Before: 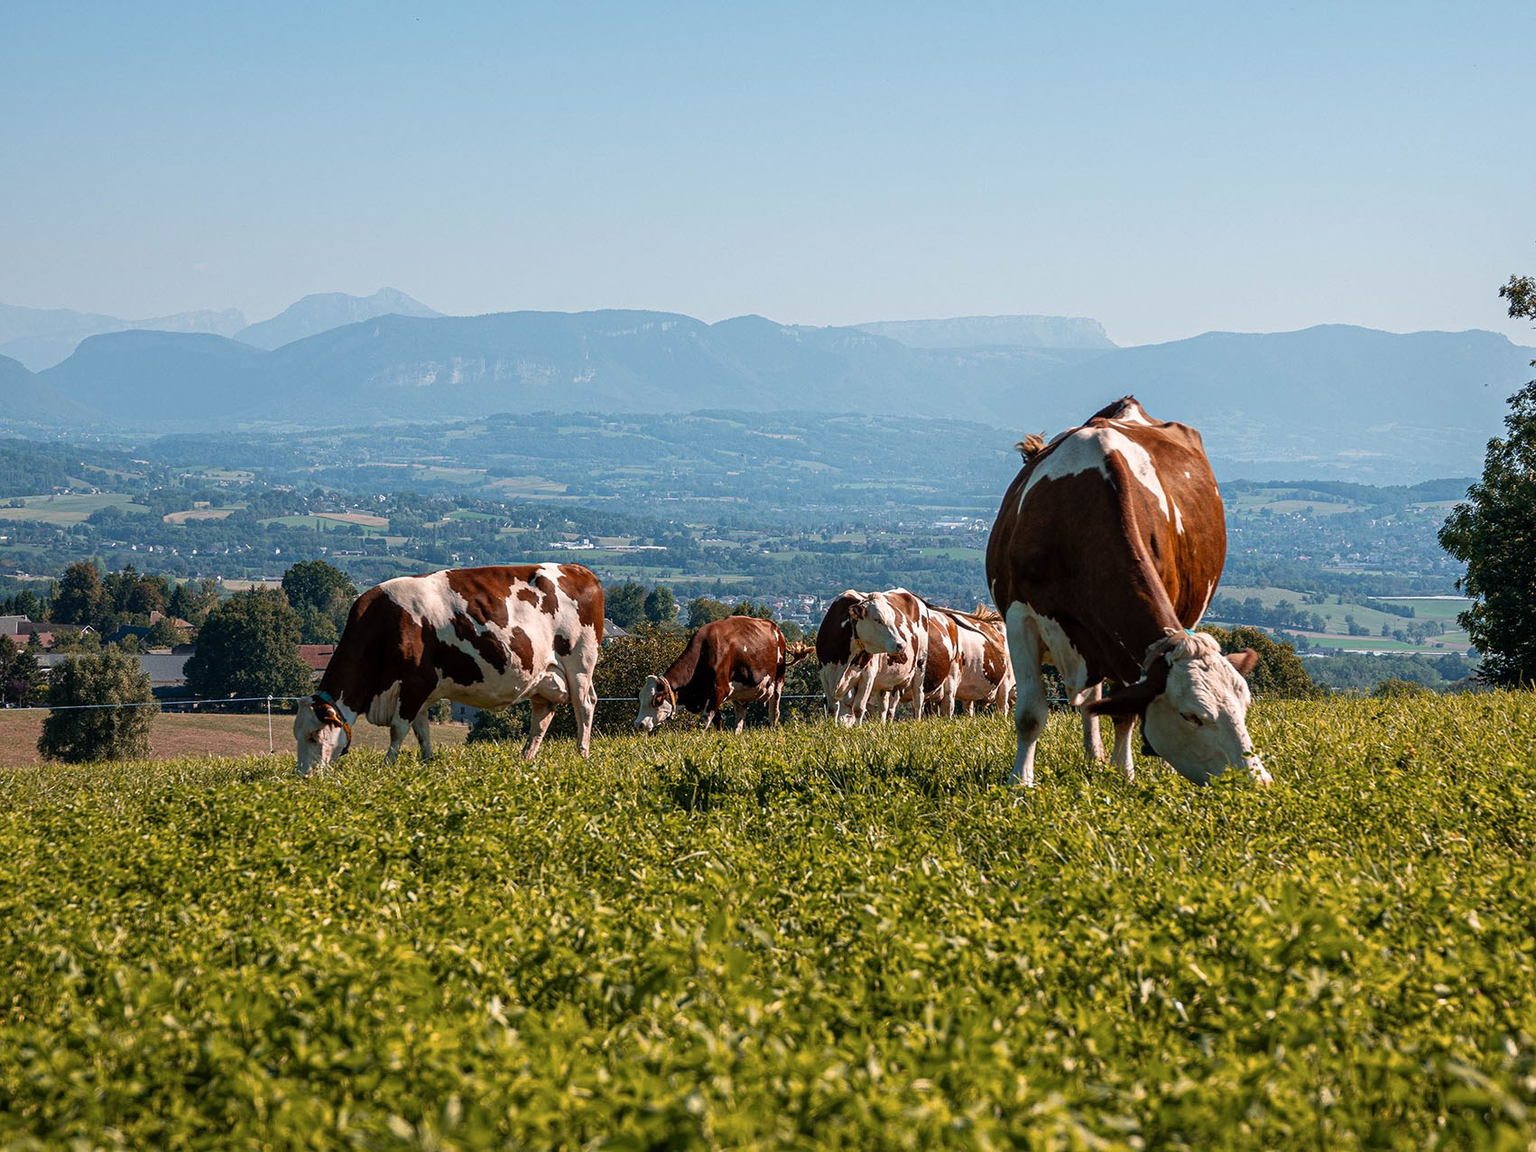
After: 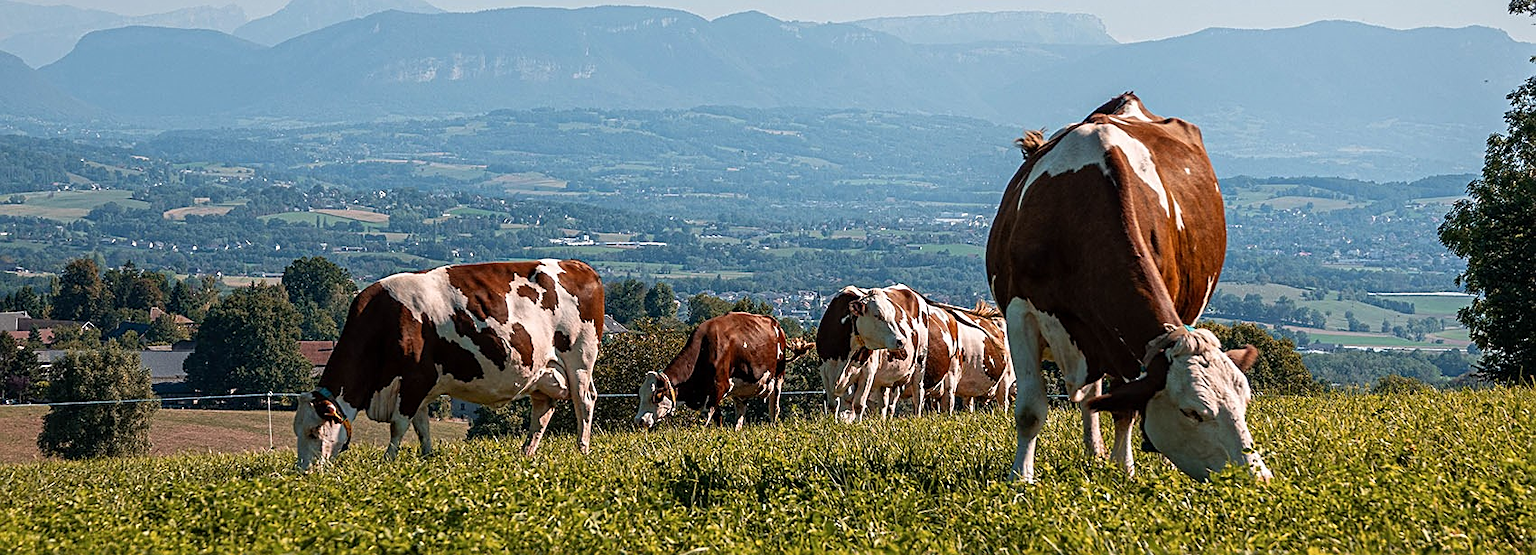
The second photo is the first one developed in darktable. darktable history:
sharpen: on, module defaults
crop and rotate: top 26.392%, bottom 25.323%
